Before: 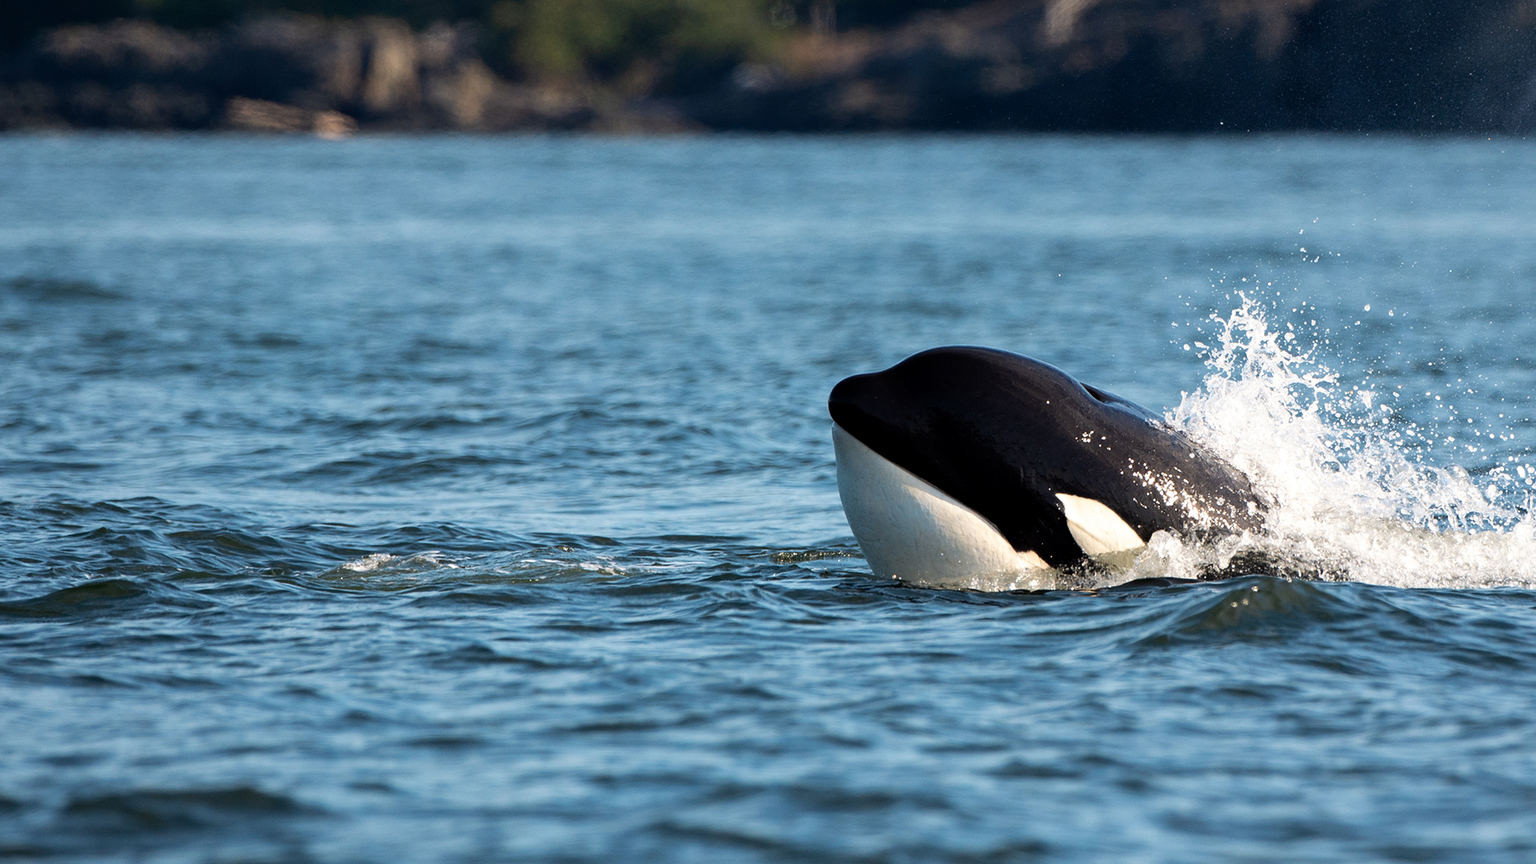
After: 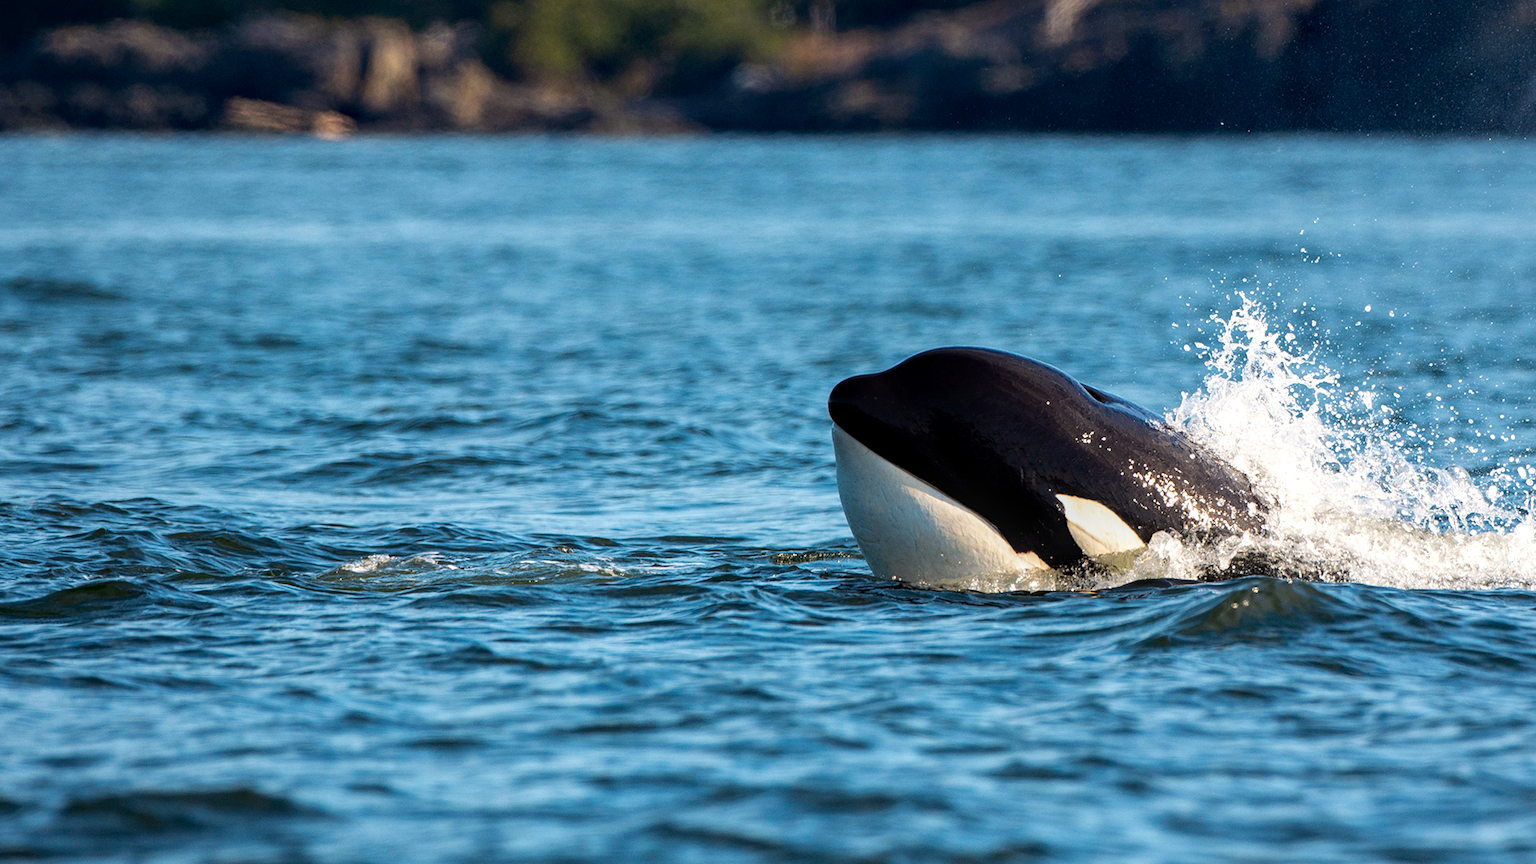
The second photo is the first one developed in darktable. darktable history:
color balance rgb: shadows lift › chroma 1.002%, shadows lift › hue 29.58°, linear chroma grading › global chroma 14.567%, perceptual saturation grading › global saturation 14.827%, global vibrance 9.152%
crop and rotate: left 0.124%, bottom 0%
local contrast: on, module defaults
